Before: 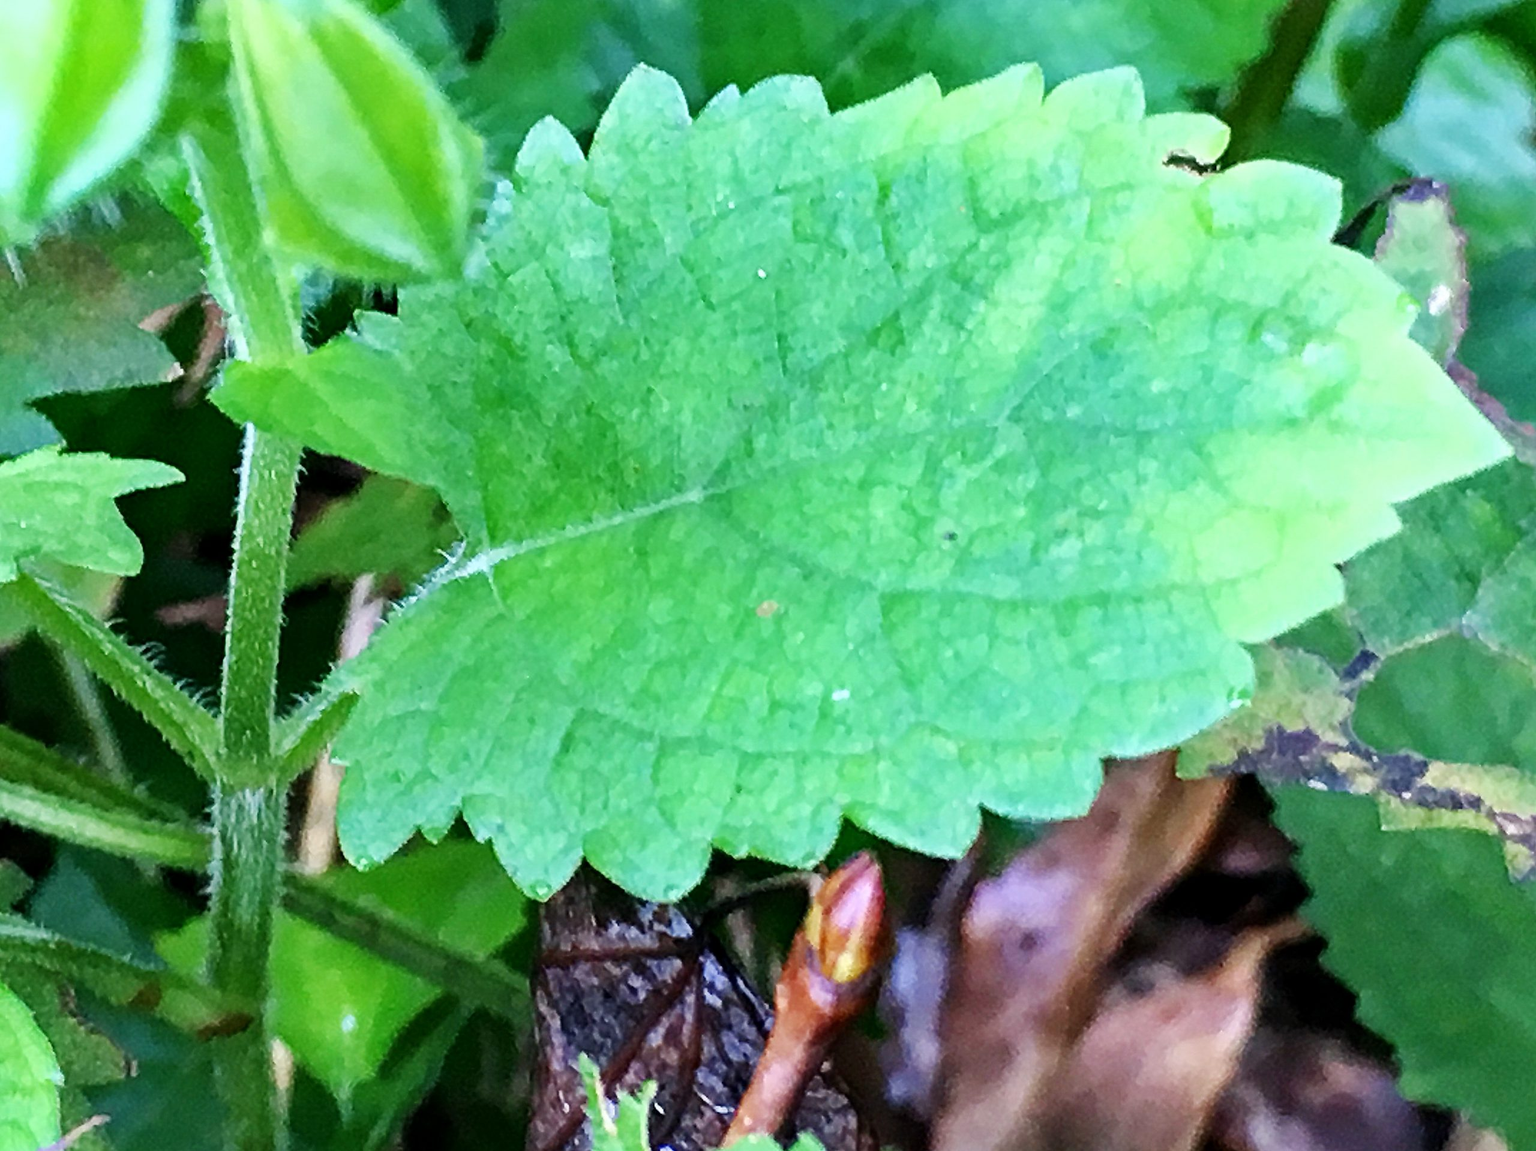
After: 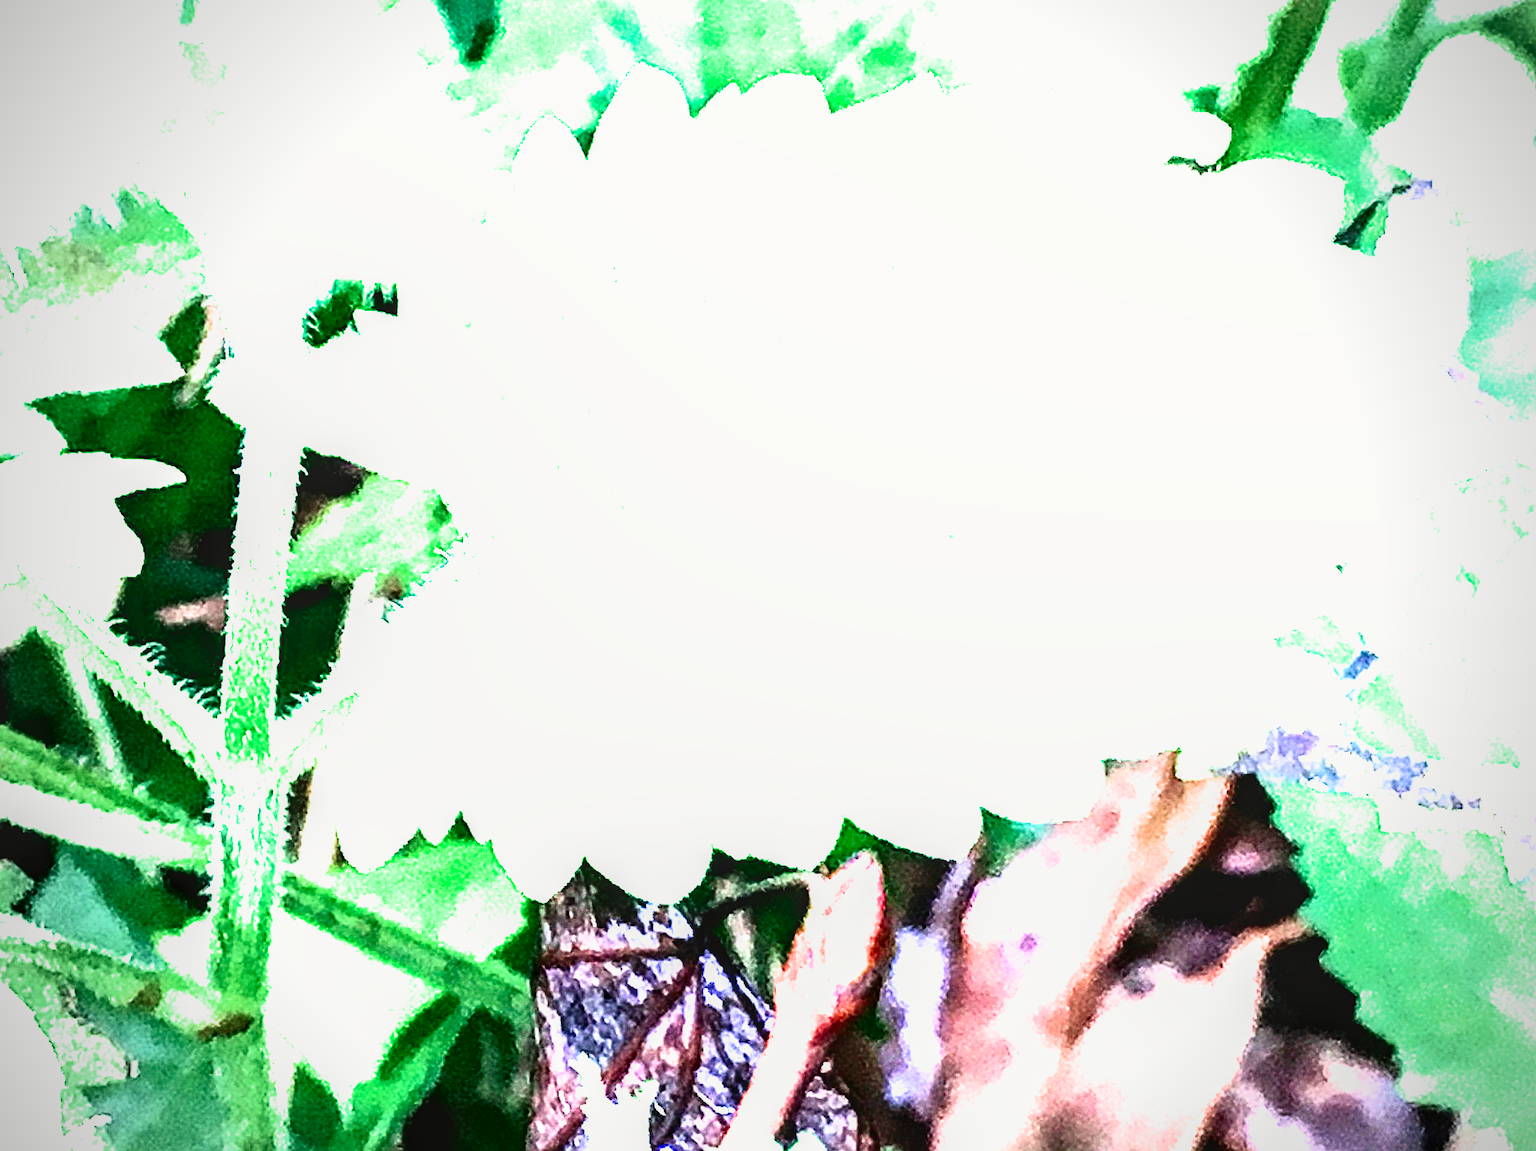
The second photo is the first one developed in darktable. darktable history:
exposure: exposure 2.267 EV, compensate highlight preservation false
filmic rgb: black relative exposure -8.27 EV, white relative exposure 2.2 EV, target white luminance 99.973%, hardness 7.17, latitude 74.43%, contrast 1.314, highlights saturation mix -2.76%, shadows ↔ highlights balance 30.39%
tone curve: curves: ch0 [(0, 0) (0.059, 0.027) (0.178, 0.105) (0.292, 0.233) (0.485, 0.472) (0.837, 0.887) (1, 0.983)]; ch1 [(0, 0) (0.23, 0.166) (0.34, 0.298) (0.371, 0.334) (0.435, 0.413) (0.477, 0.469) (0.499, 0.498) (0.534, 0.551) (0.56, 0.585) (0.754, 0.801) (1, 1)]; ch2 [(0, 0) (0.431, 0.414) (0.498, 0.503) (0.524, 0.531) (0.568, 0.567) (0.6, 0.597) (0.65, 0.651) (0.752, 0.764) (1, 1)], color space Lab, independent channels, preserve colors none
vignetting: on, module defaults
local contrast: on, module defaults
sharpen: on, module defaults
